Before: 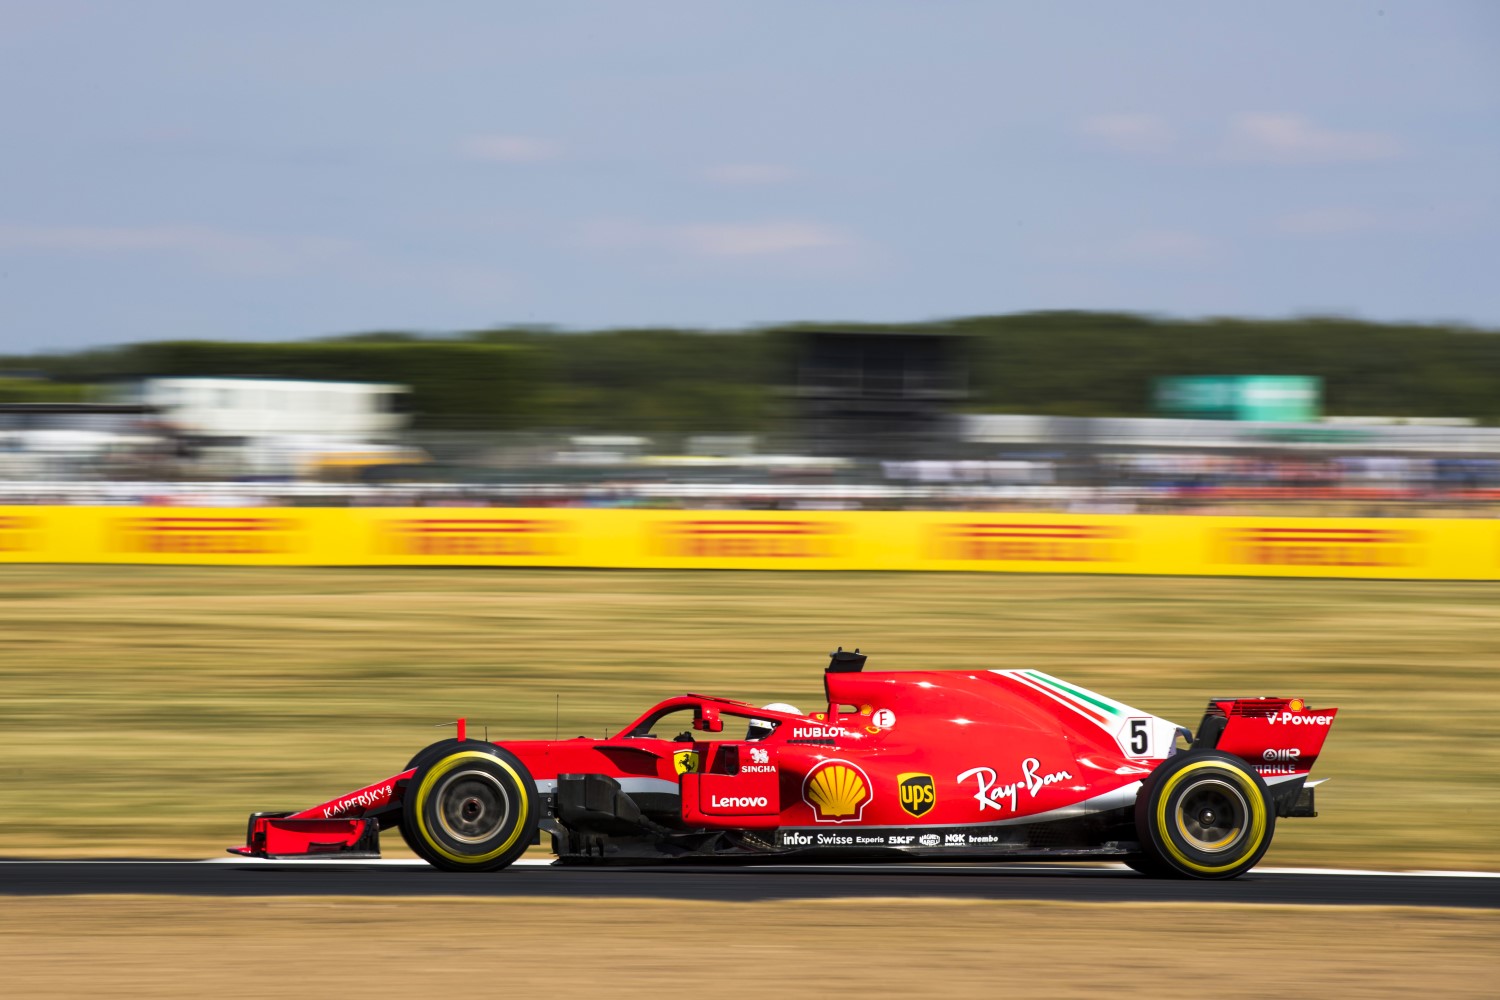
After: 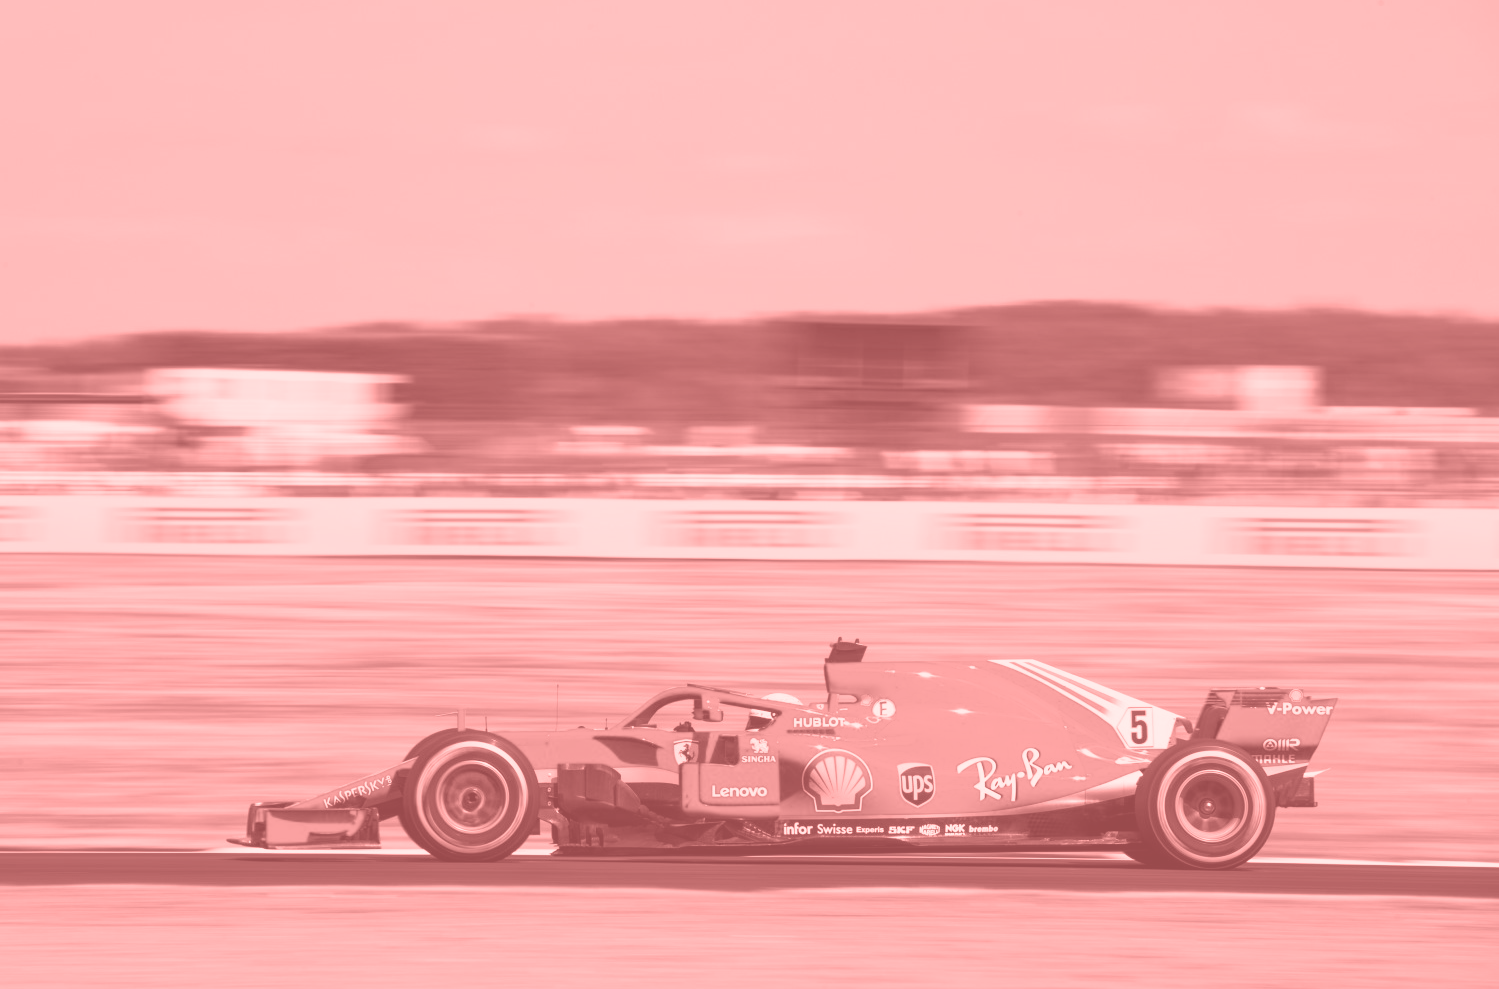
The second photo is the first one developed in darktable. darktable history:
colorize: saturation 51%, source mix 50.67%, lightness 50.67%
crop: top 1.049%, right 0.001%
exposure: black level correction 0, exposure 0.7 EV, compensate exposure bias true, compensate highlight preservation false
